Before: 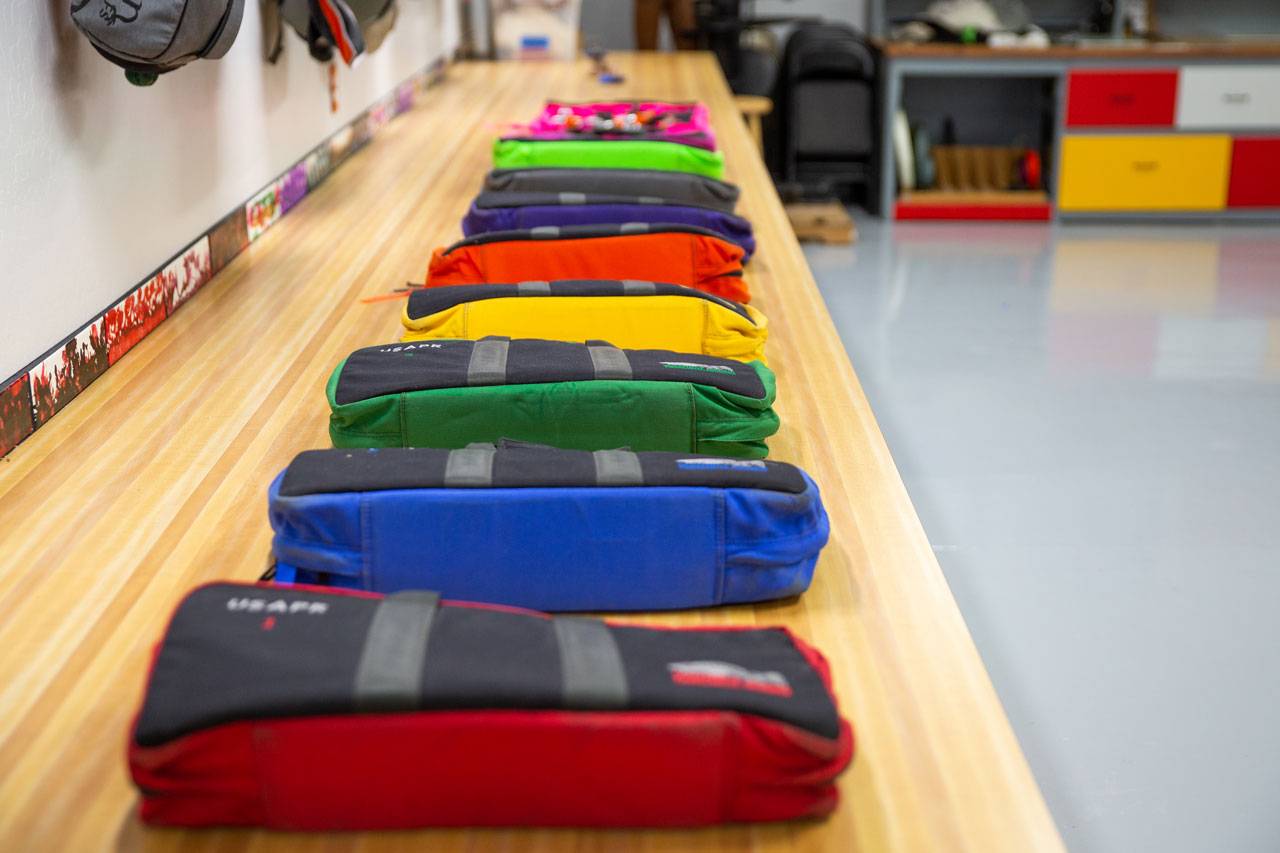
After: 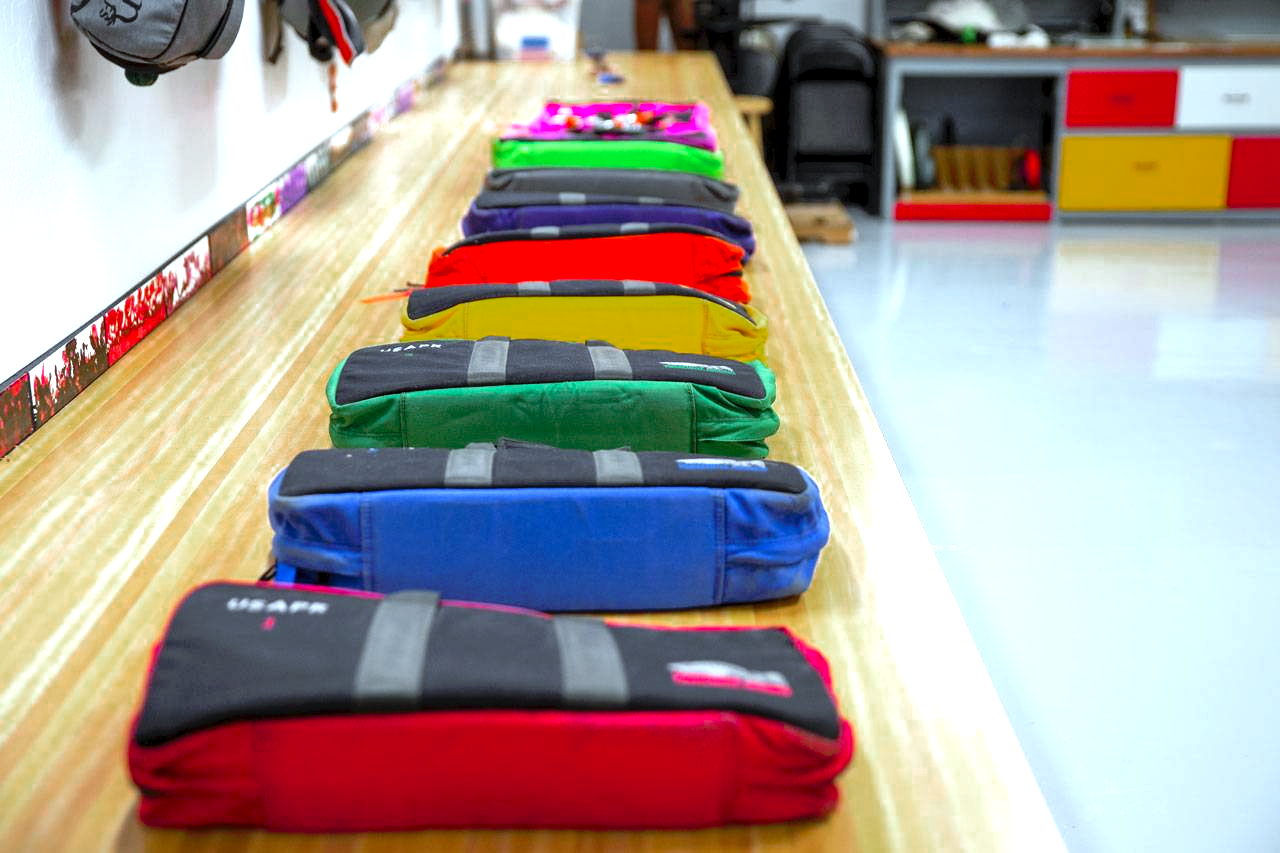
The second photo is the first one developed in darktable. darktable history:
color zones: curves: ch0 [(0, 0.48) (0.209, 0.398) (0.305, 0.332) (0.429, 0.493) (0.571, 0.5) (0.714, 0.5) (0.857, 0.5) (1, 0.48)]; ch1 [(0, 0.633) (0.143, 0.586) (0.286, 0.489) (0.429, 0.448) (0.571, 0.31) (0.714, 0.335) (0.857, 0.492) (1, 0.633)]; ch2 [(0, 0.448) (0.143, 0.498) (0.286, 0.5) (0.429, 0.5) (0.571, 0.5) (0.714, 0.5) (0.857, 0.5) (1, 0.448)]
white balance: red 1.009, blue 1.027
local contrast: mode bilateral grid, contrast 20, coarseness 50, detail 120%, midtone range 0.2
color correction: highlights a* -11.71, highlights b* -15.58
tone curve: curves: ch0 [(0, 0) (0.003, 0.026) (0.011, 0.024) (0.025, 0.022) (0.044, 0.031) (0.069, 0.067) (0.1, 0.094) (0.136, 0.102) (0.177, 0.14) (0.224, 0.189) (0.277, 0.238) (0.335, 0.325) (0.399, 0.379) (0.468, 0.453) (0.543, 0.528) (0.623, 0.609) (0.709, 0.695) (0.801, 0.793) (0.898, 0.898) (1, 1)], preserve colors none
exposure: black level correction 0, exposure 0.7 EV, compensate exposure bias true, compensate highlight preservation false
levels: levels [0.026, 0.507, 0.987]
